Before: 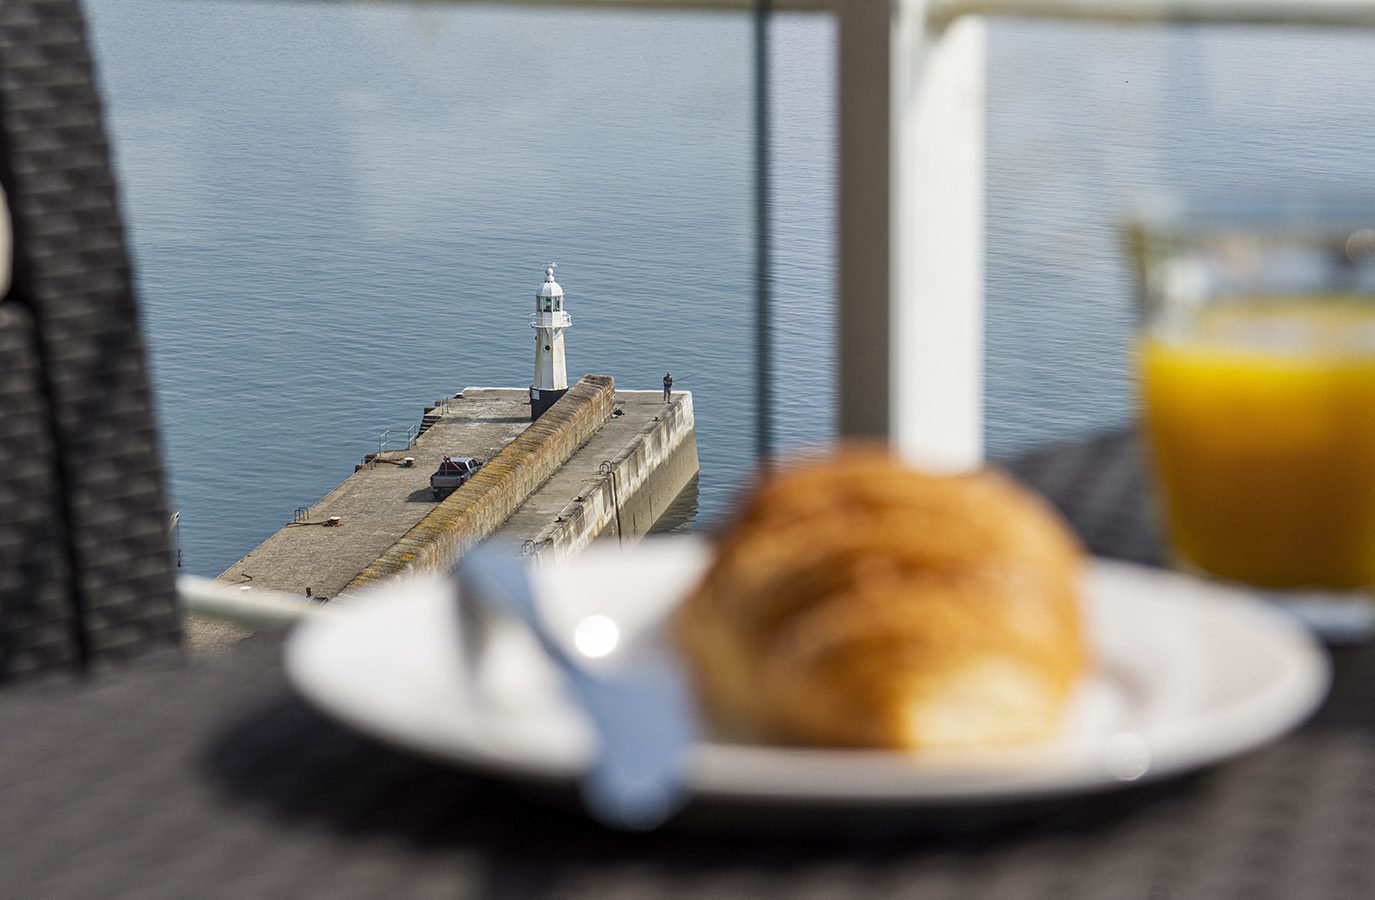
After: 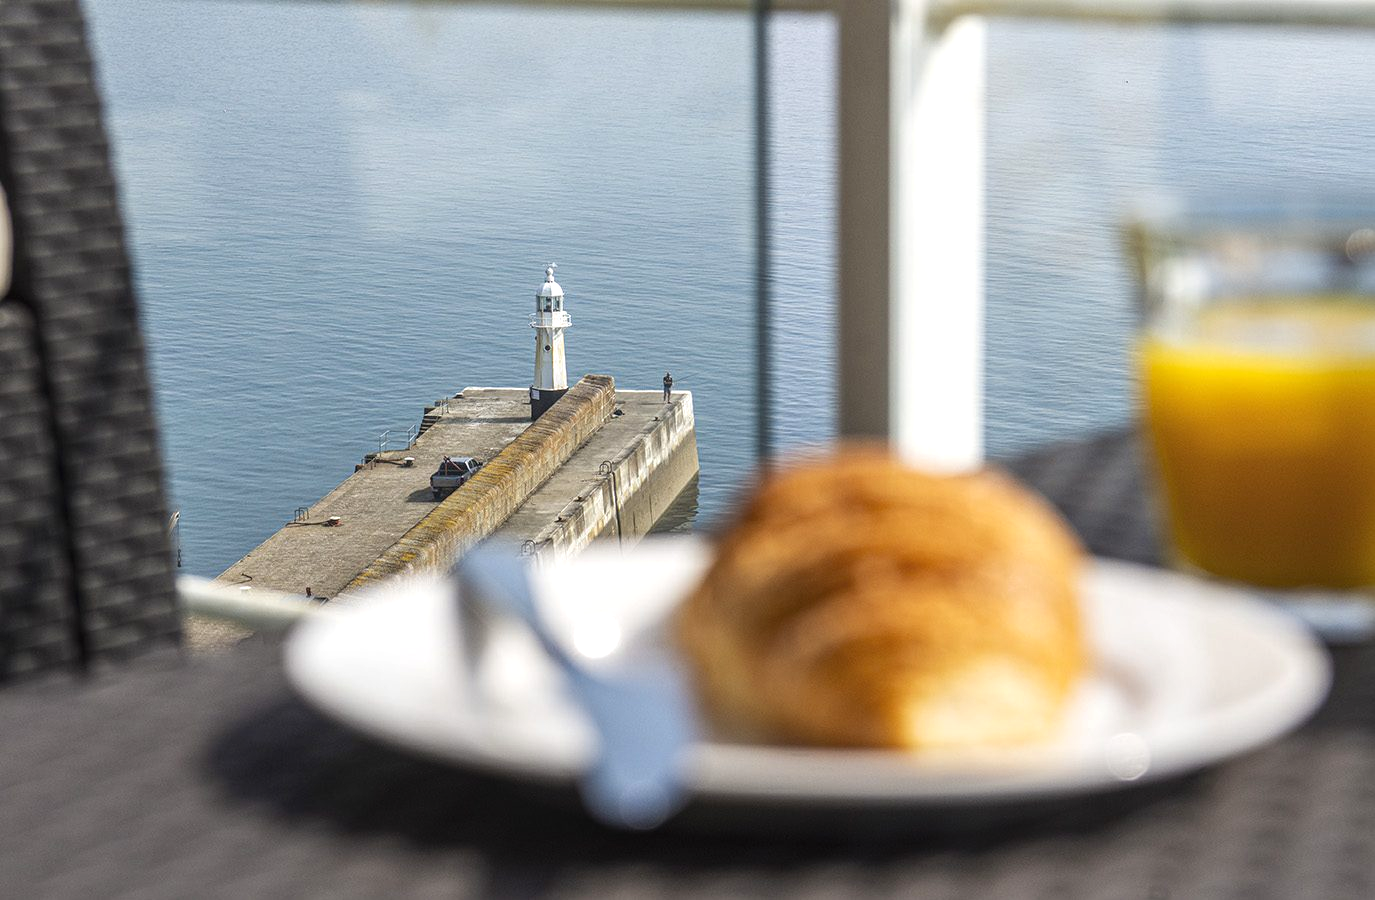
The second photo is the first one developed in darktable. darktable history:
exposure: black level correction 0, exposure 0.392 EV, compensate exposure bias true, compensate highlight preservation false
local contrast: detail 109%
